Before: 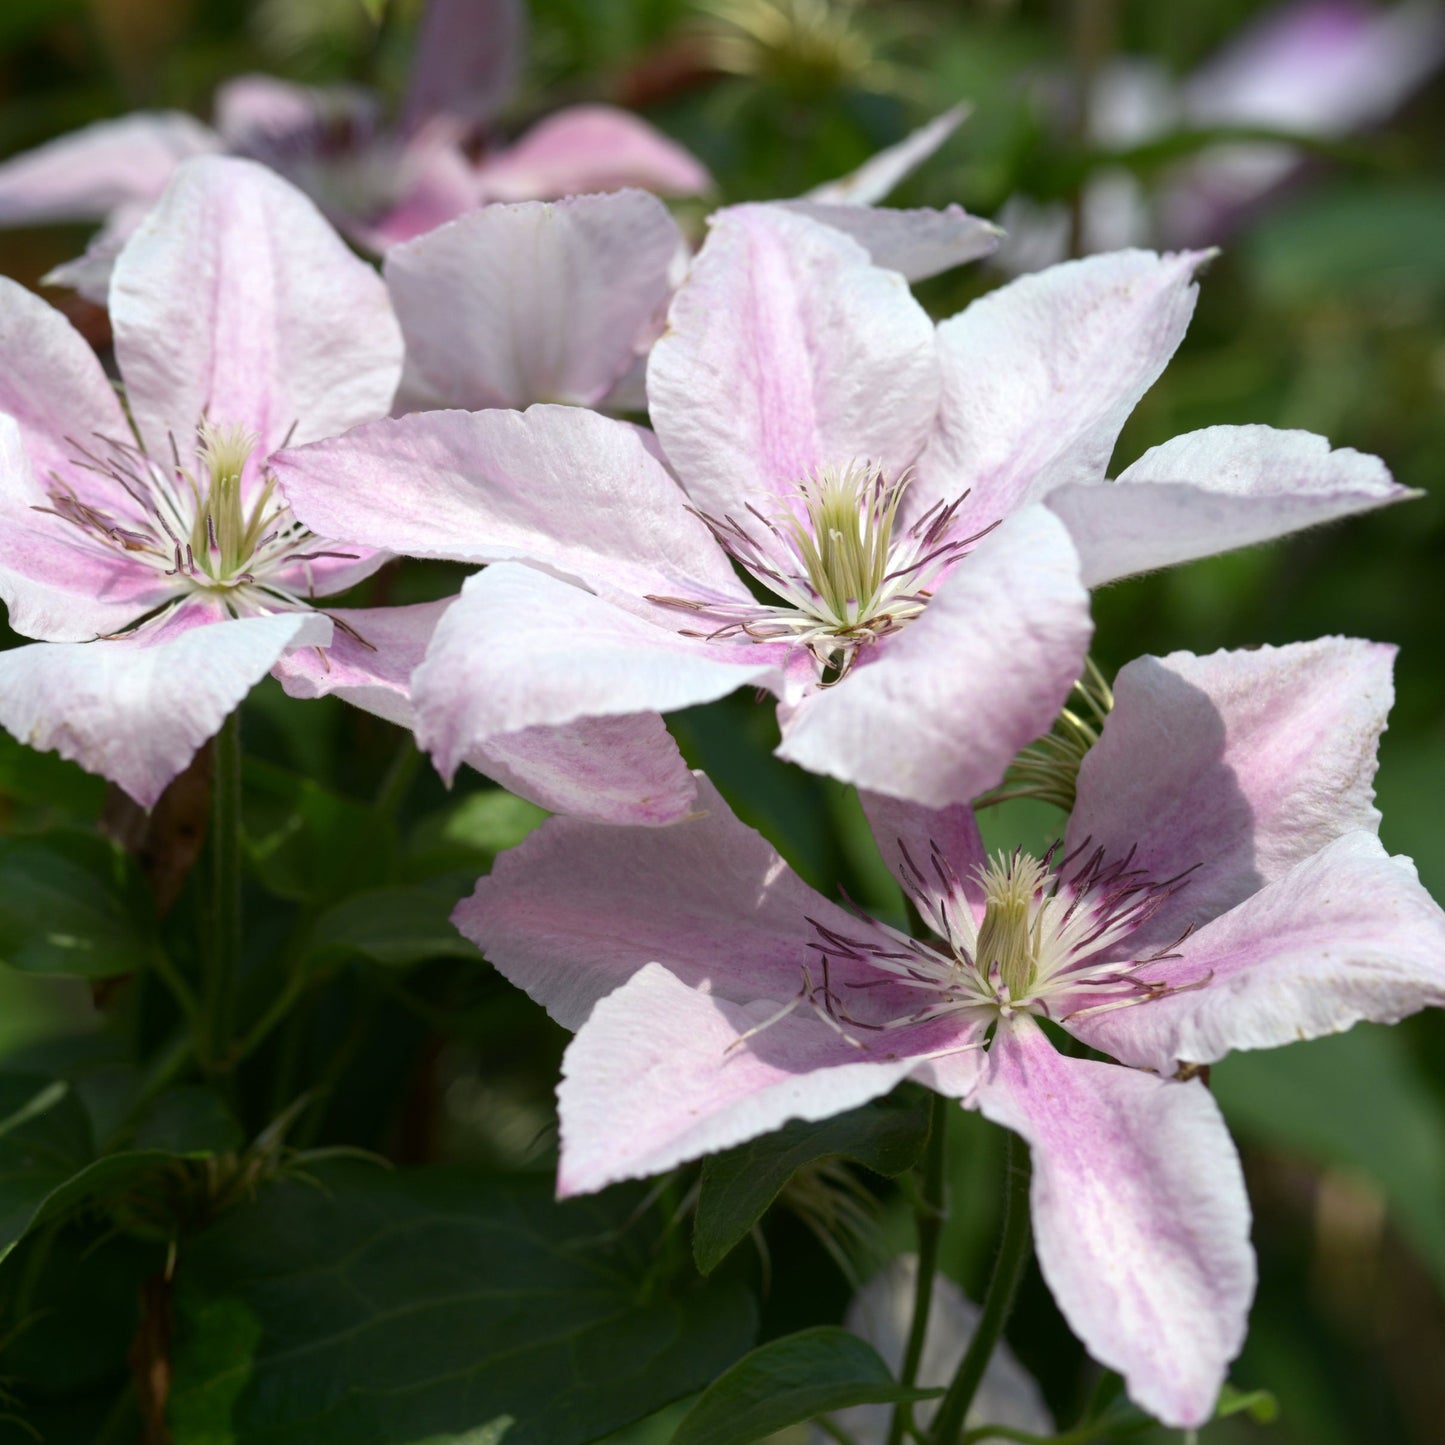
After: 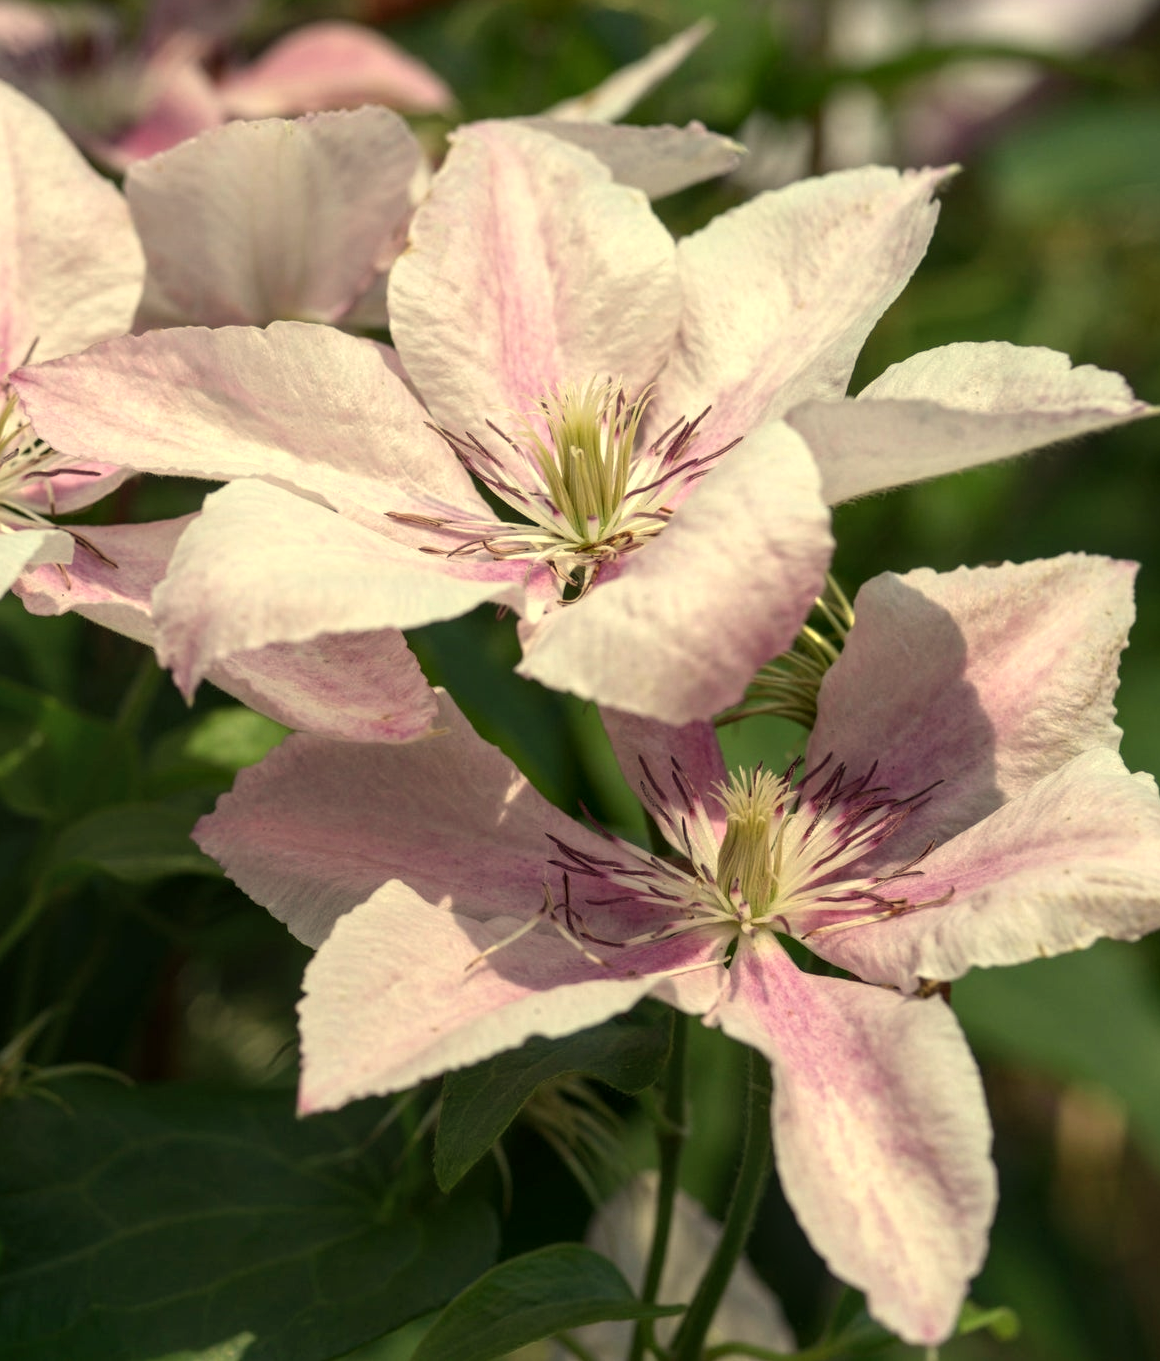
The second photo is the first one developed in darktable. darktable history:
white balance: red 1.08, blue 0.791
crop and rotate: left 17.959%, top 5.771%, right 1.742%
local contrast: on, module defaults
